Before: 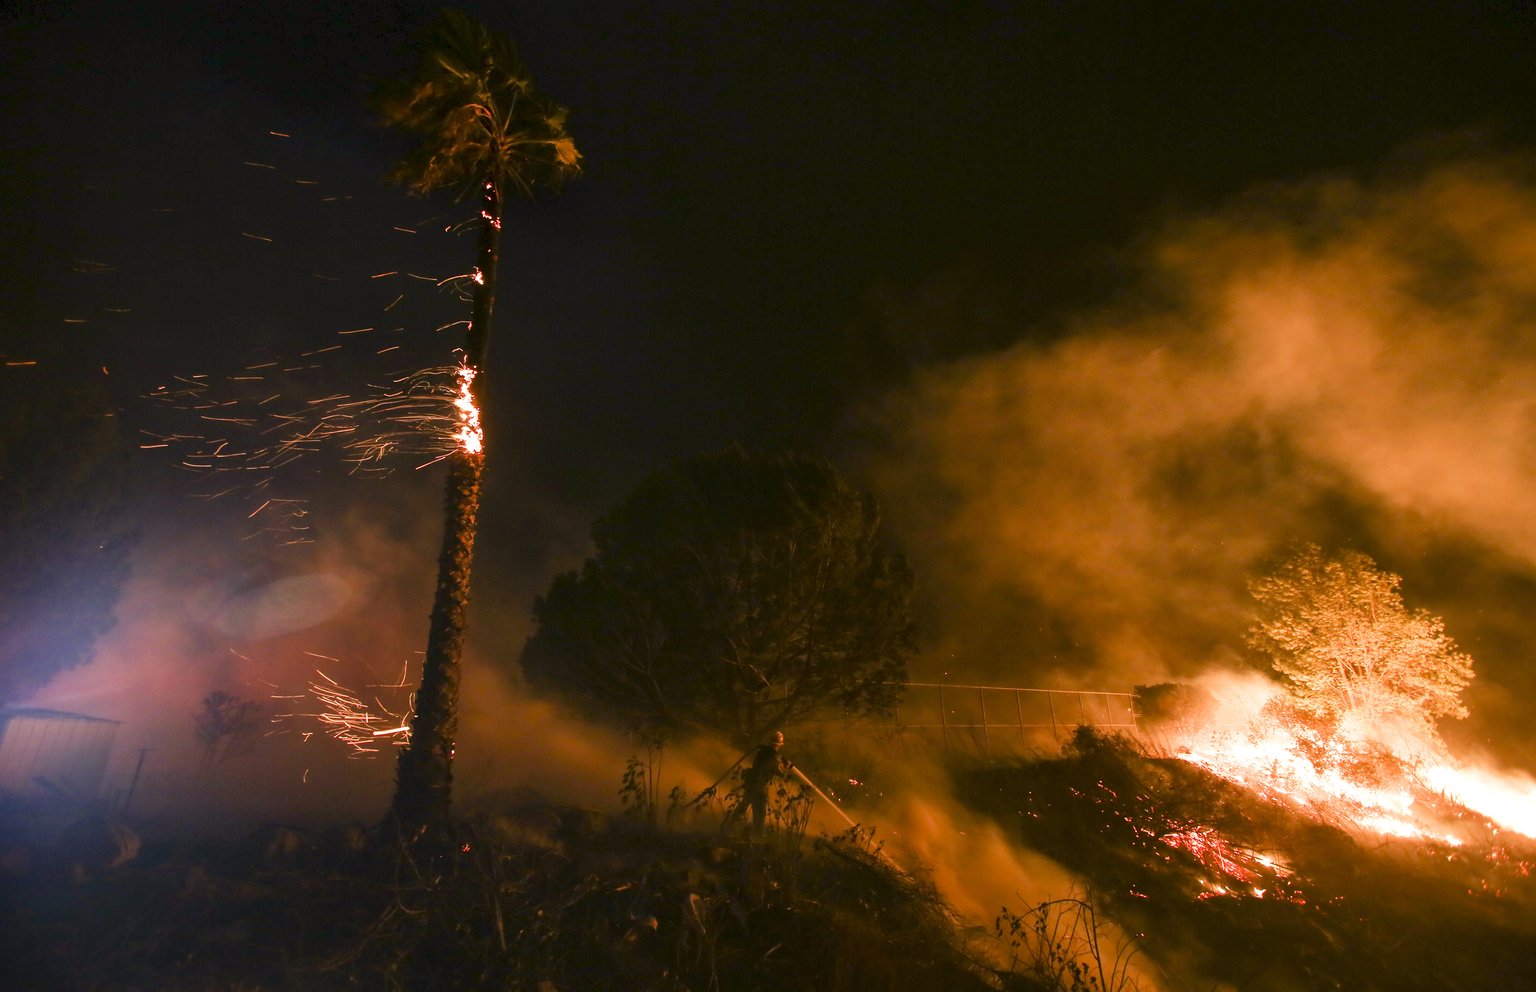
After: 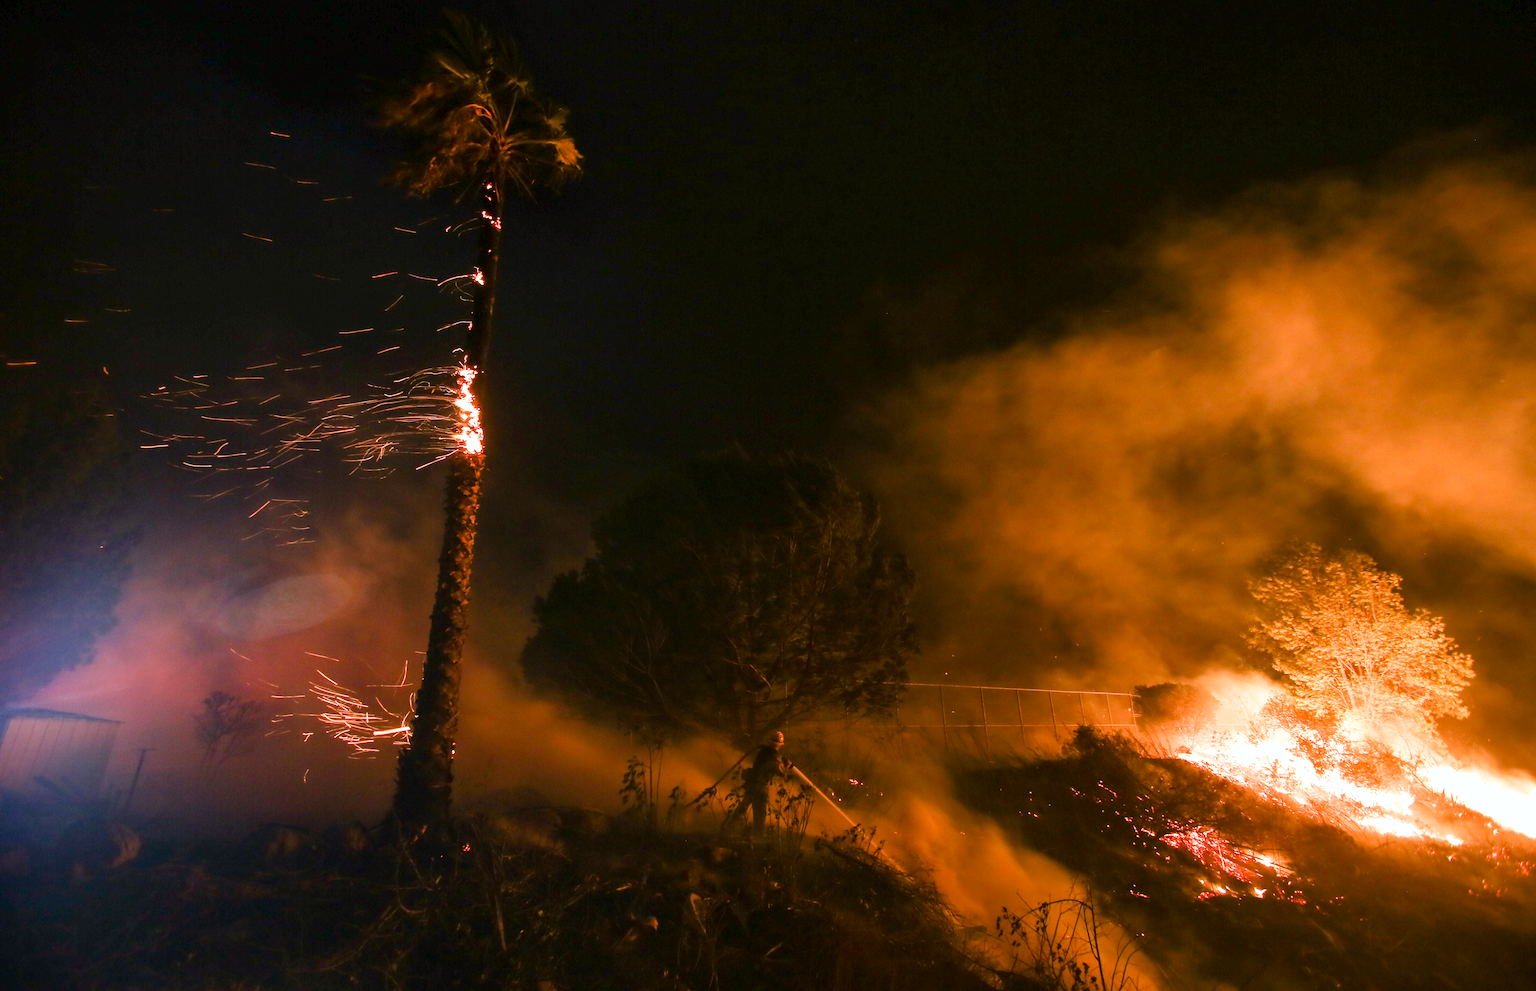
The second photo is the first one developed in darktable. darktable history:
color correction: highlights b* 0.049, saturation 0.979
haze removal: compatibility mode true, adaptive false
